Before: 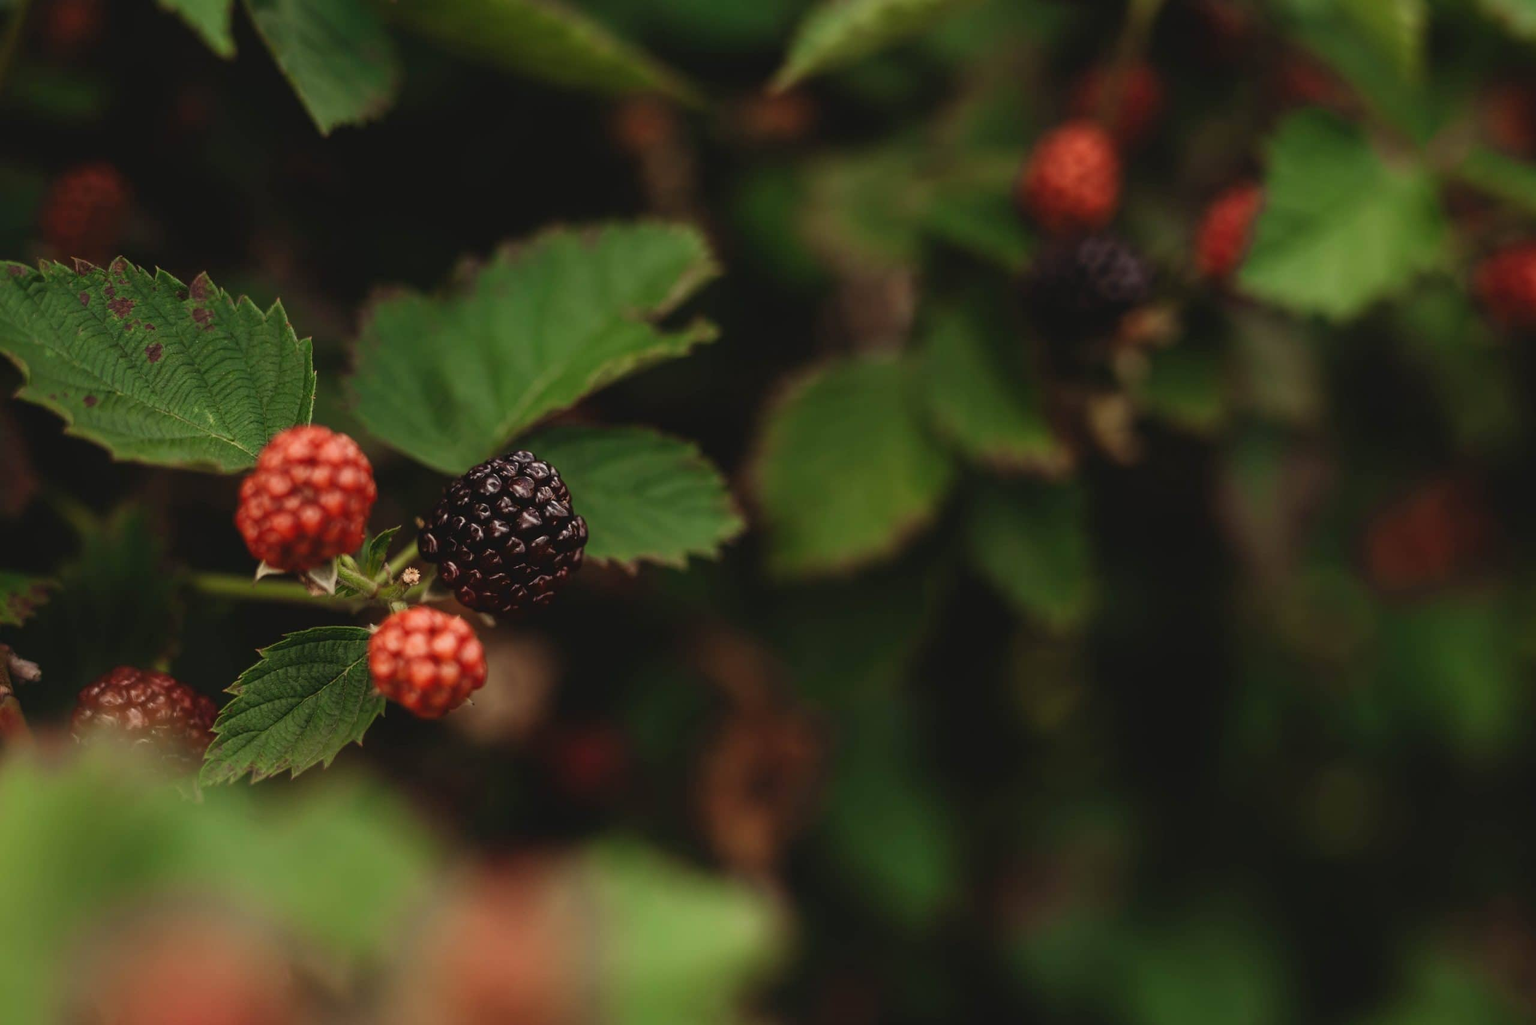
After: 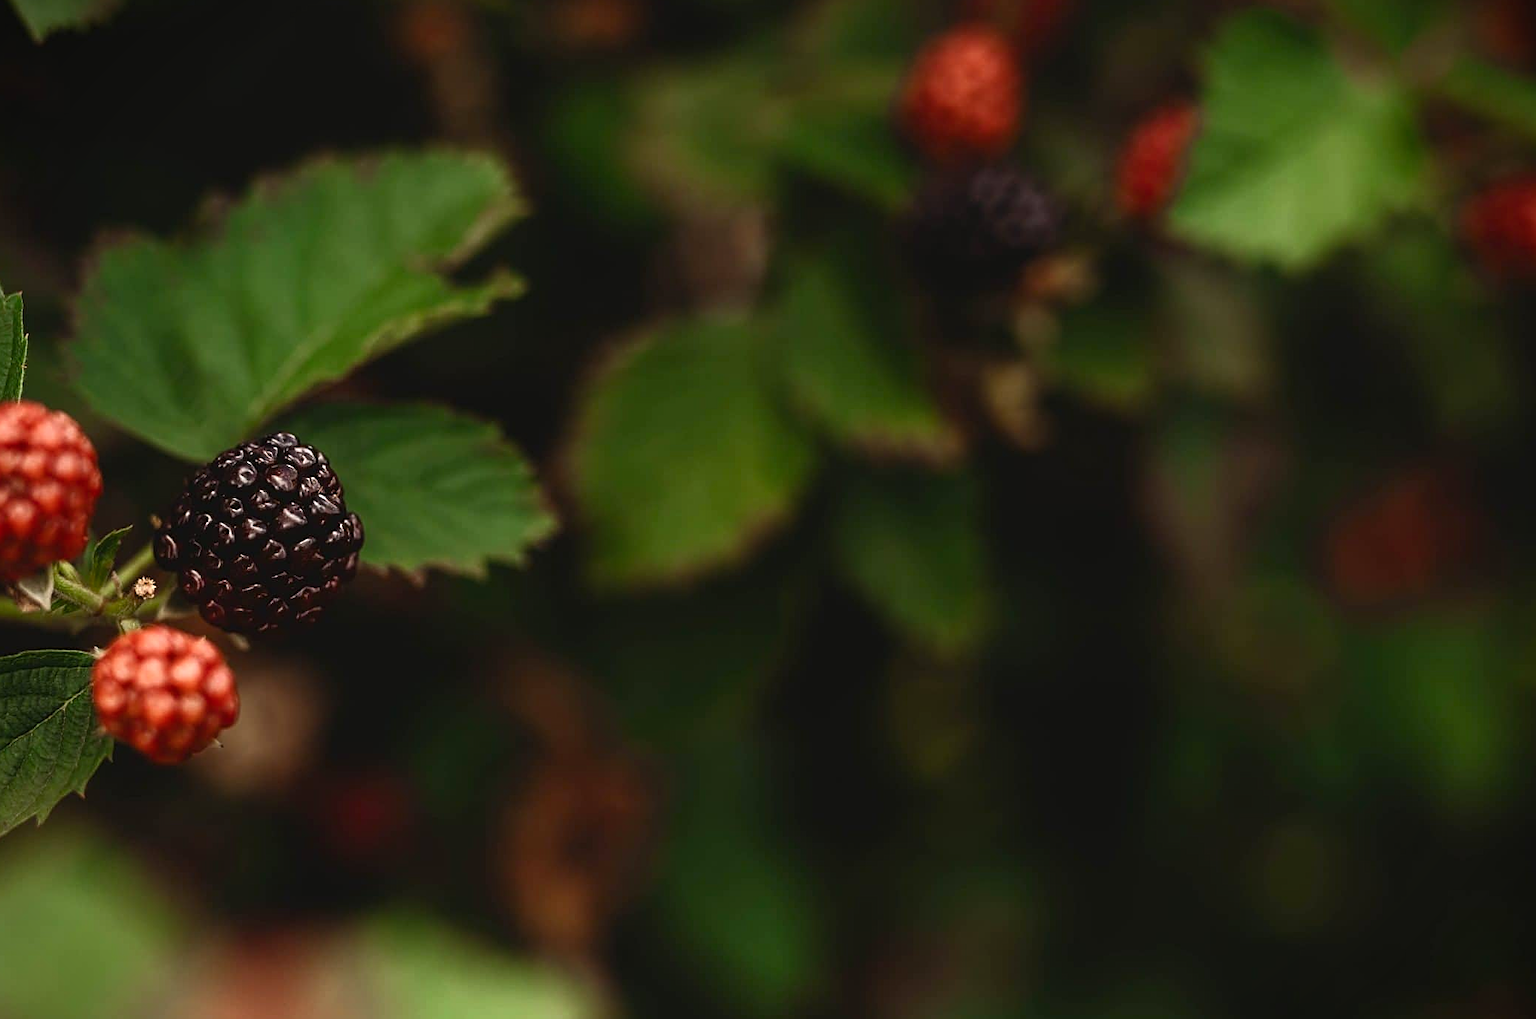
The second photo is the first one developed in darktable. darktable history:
vignetting: fall-off start 97.15%, brightness -0.649, saturation -0.012, width/height ratio 1.18
sharpen: on, module defaults
crop: left 19.178%, top 9.894%, right 0%, bottom 9.725%
color balance rgb: perceptual saturation grading › global saturation 0.036%, perceptual saturation grading › highlights -15.224%, perceptual saturation grading › shadows 24.903%, perceptual brilliance grading › highlights 15.681%, perceptual brilliance grading › shadows -13.682%
